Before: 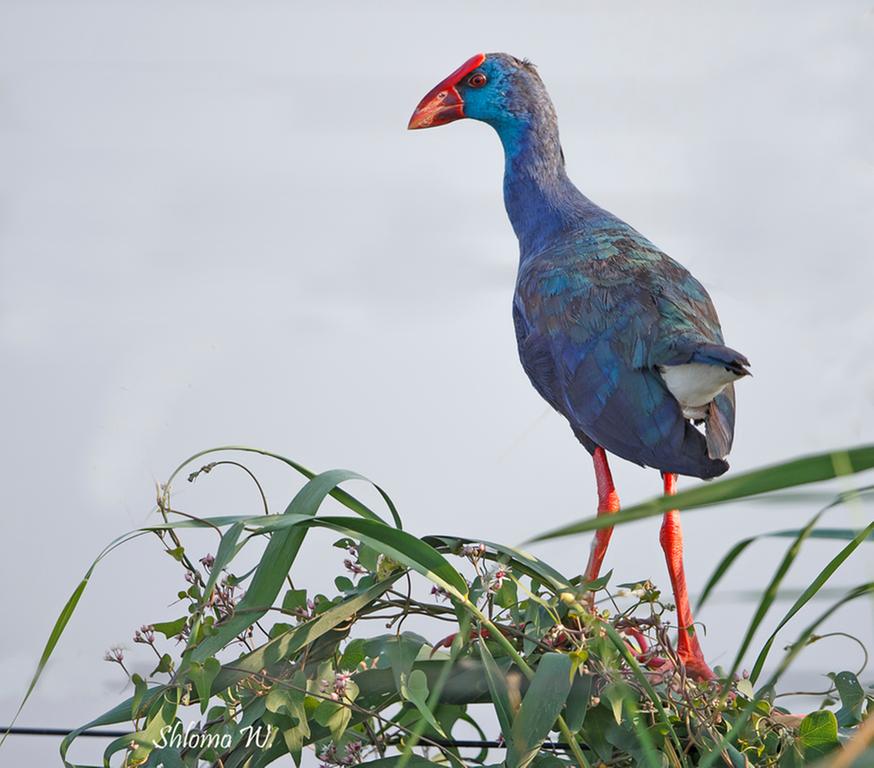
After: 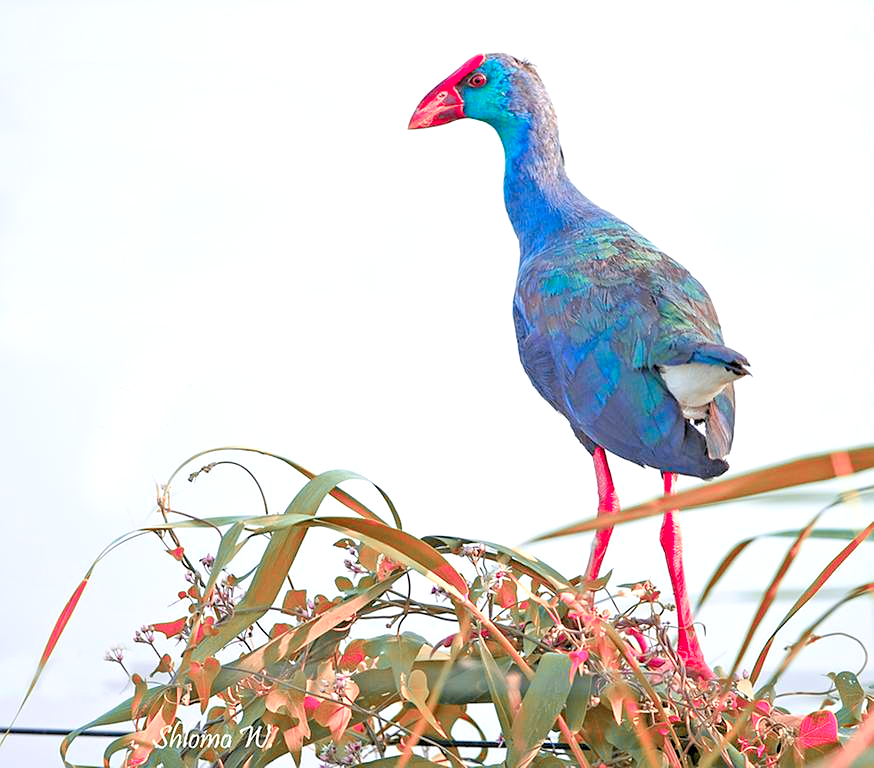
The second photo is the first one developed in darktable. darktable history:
color balance rgb: perceptual saturation grading › global saturation 10%, global vibrance 10%
color zones: curves: ch2 [(0, 0.488) (0.143, 0.417) (0.286, 0.212) (0.429, 0.179) (0.571, 0.154) (0.714, 0.415) (0.857, 0.495) (1, 0.488)]
levels: levels [0.036, 0.364, 0.827]
sharpen: radius 1.272, amount 0.305, threshold 0
tone equalizer: on, module defaults
